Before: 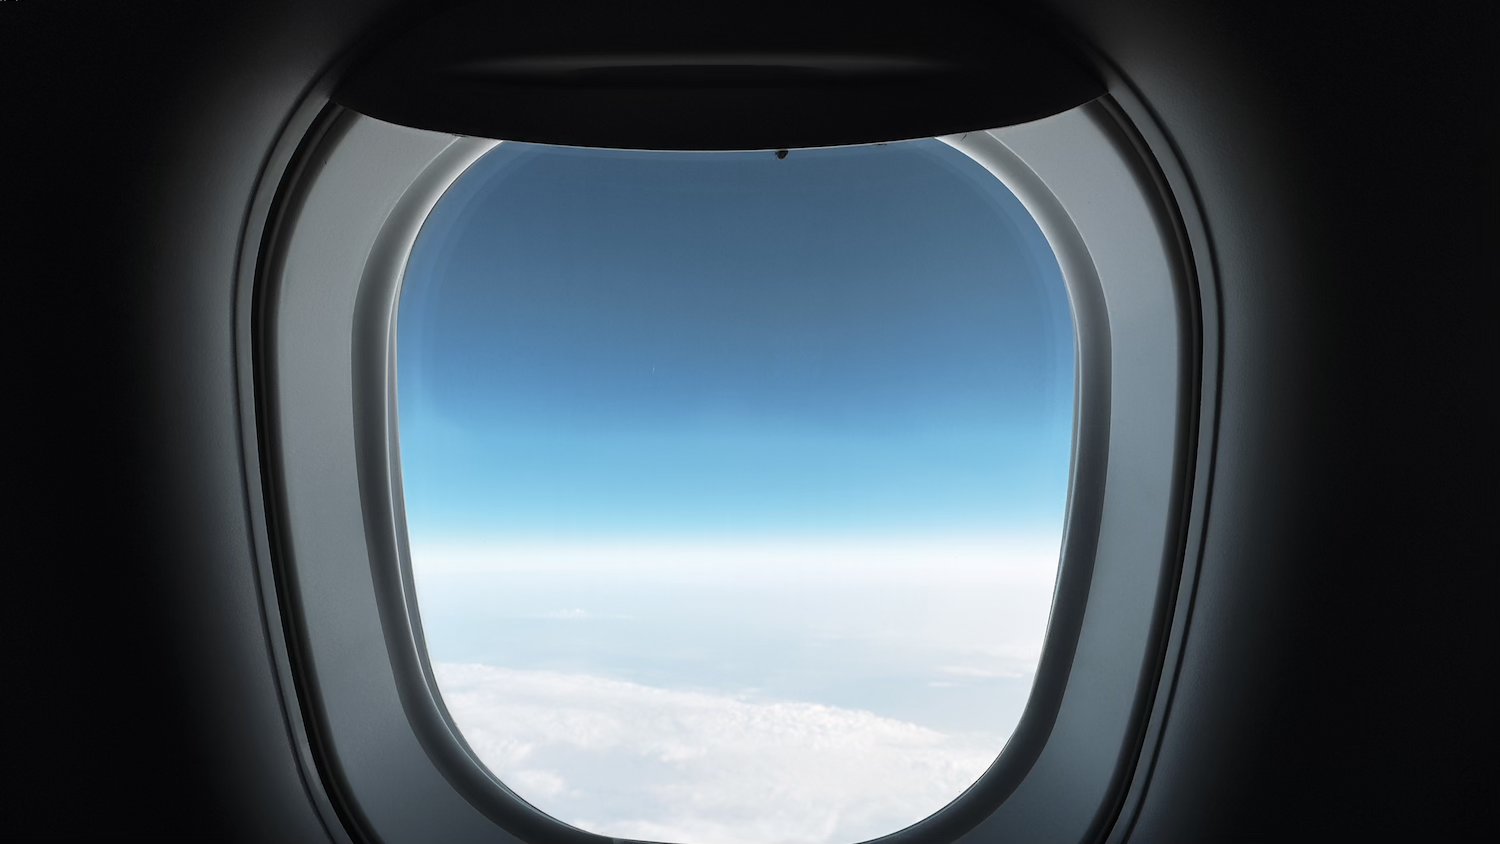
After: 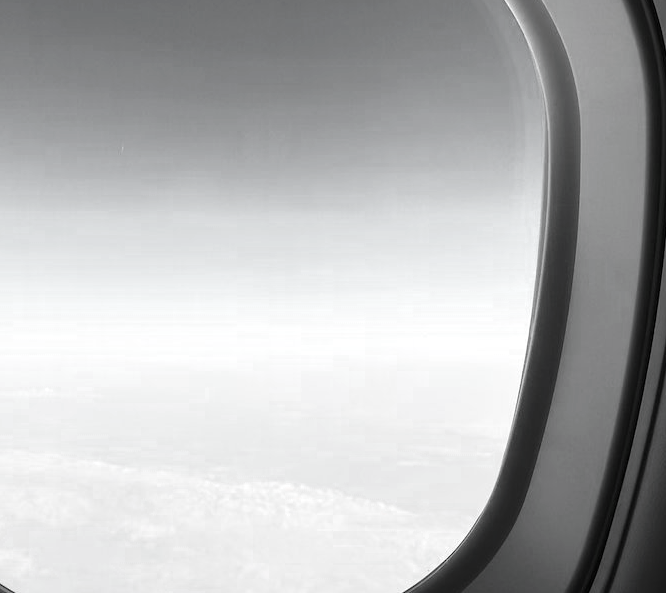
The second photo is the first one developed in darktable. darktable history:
crop: left 35.432%, top 26.233%, right 20.145%, bottom 3.432%
color zones: curves: ch0 [(0, 0.613) (0.01, 0.613) (0.245, 0.448) (0.498, 0.529) (0.642, 0.665) (0.879, 0.777) (0.99, 0.613)]; ch1 [(0, 0.035) (0.121, 0.189) (0.259, 0.197) (0.415, 0.061) (0.589, 0.022) (0.732, 0.022) (0.857, 0.026) (0.991, 0.053)]
